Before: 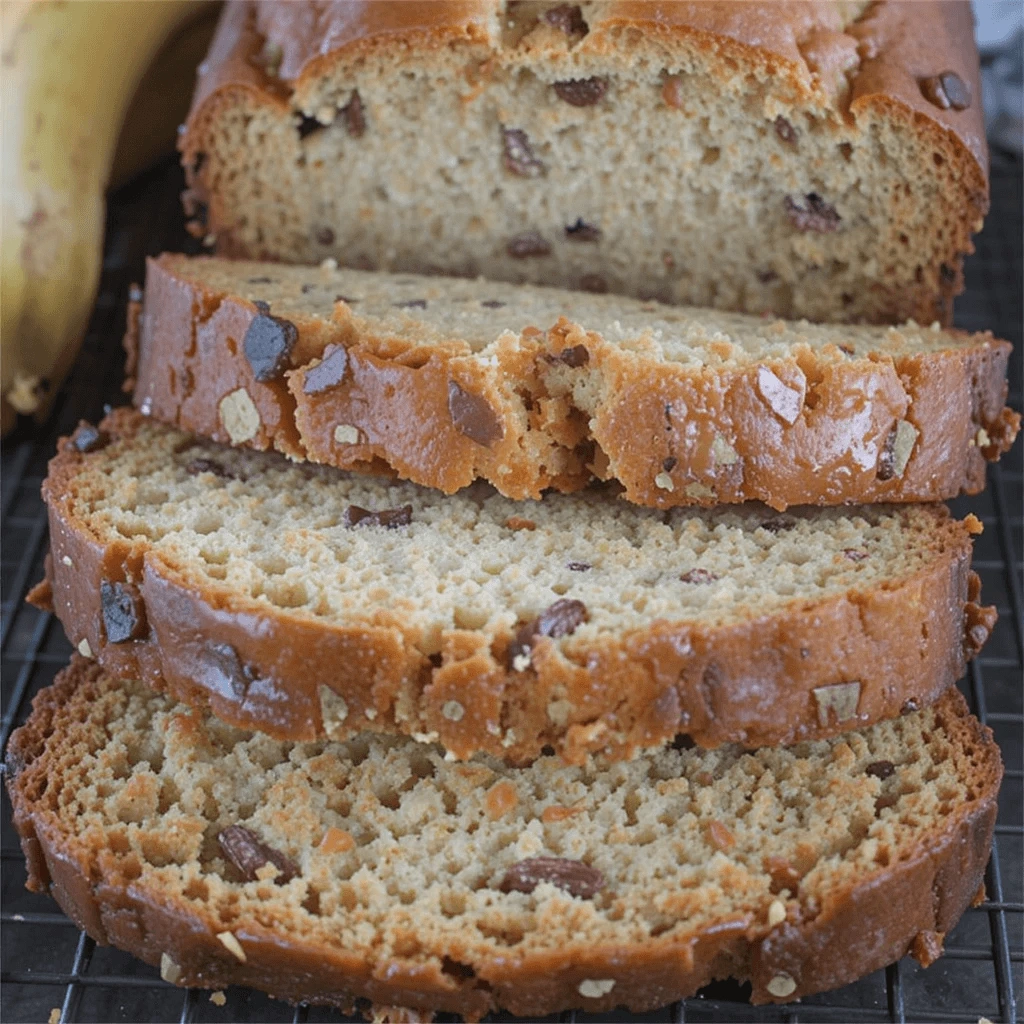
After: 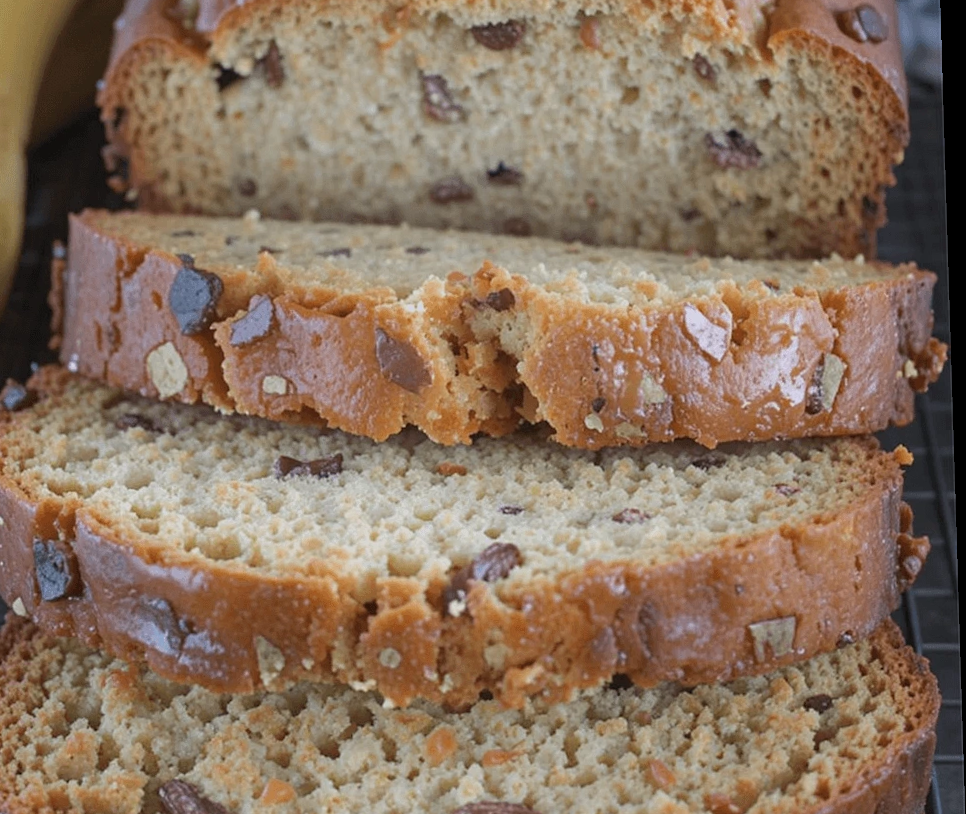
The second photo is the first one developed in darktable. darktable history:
crop: left 8.155%, top 6.611%, bottom 15.385%
rotate and perspective: rotation -1.77°, lens shift (horizontal) 0.004, automatic cropping off
